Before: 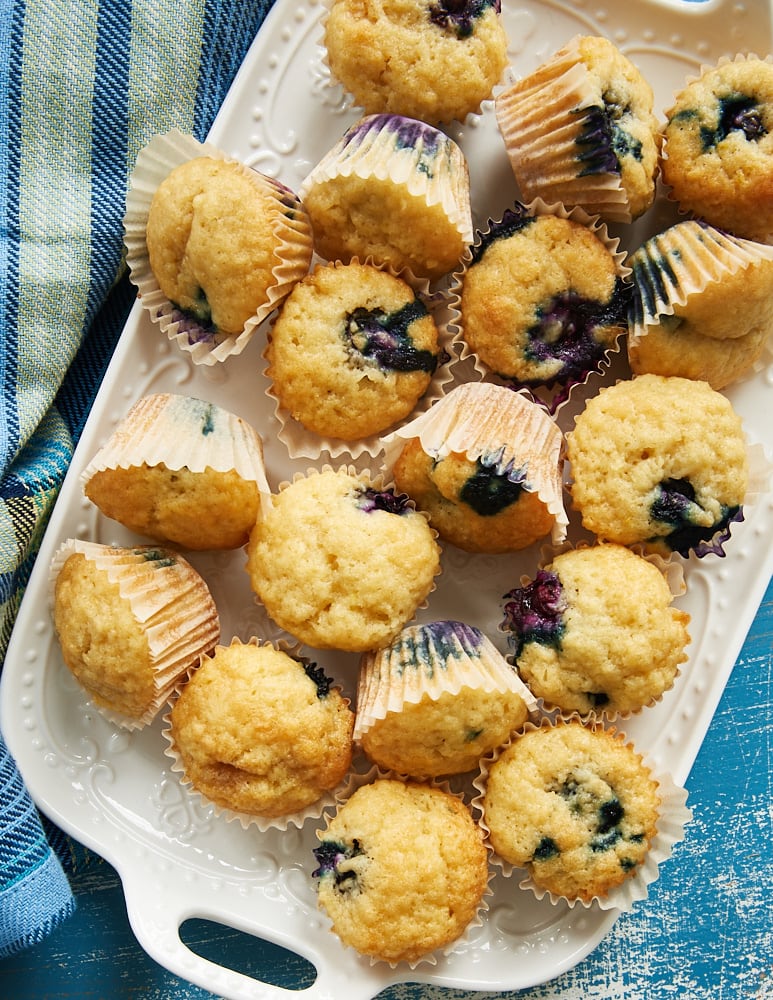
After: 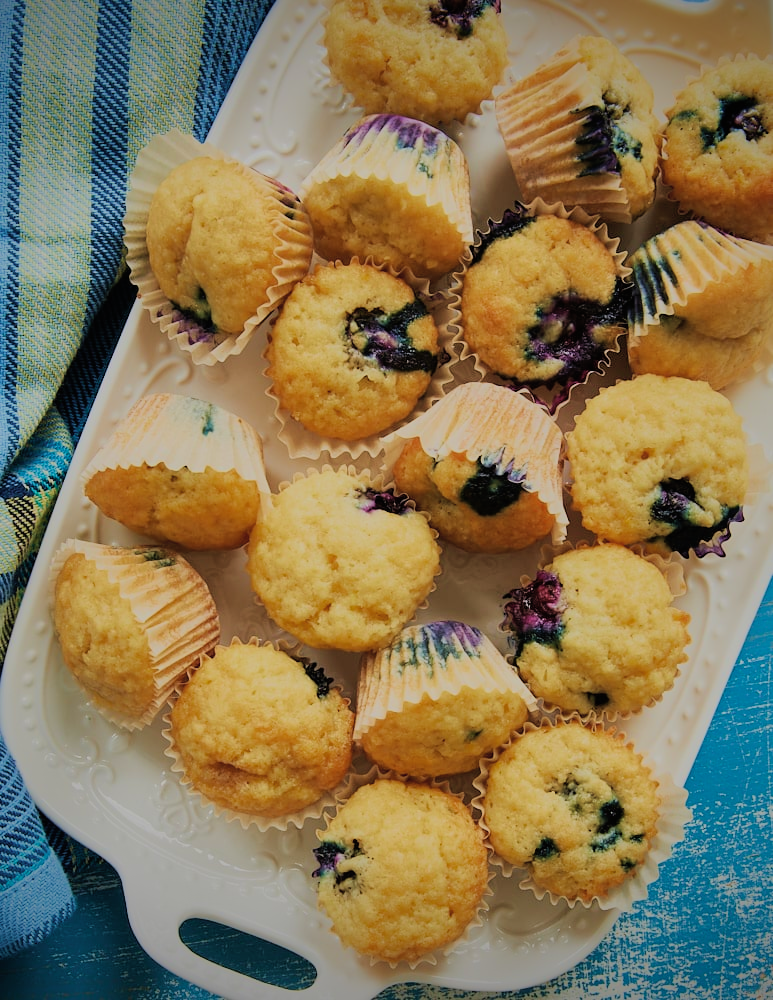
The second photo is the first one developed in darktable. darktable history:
shadows and highlights: shadows 40.22, highlights -60
filmic rgb: black relative exposure -7.21 EV, white relative exposure 5.39 EV, hardness 3.02
vignetting: fall-off start 85.15%, fall-off radius 80.88%, brightness -0.632, saturation -0.014, width/height ratio 1.22
exposure: black level correction -0.003, exposure 0.041 EV, compensate highlight preservation false
velvia: strength 44.96%
